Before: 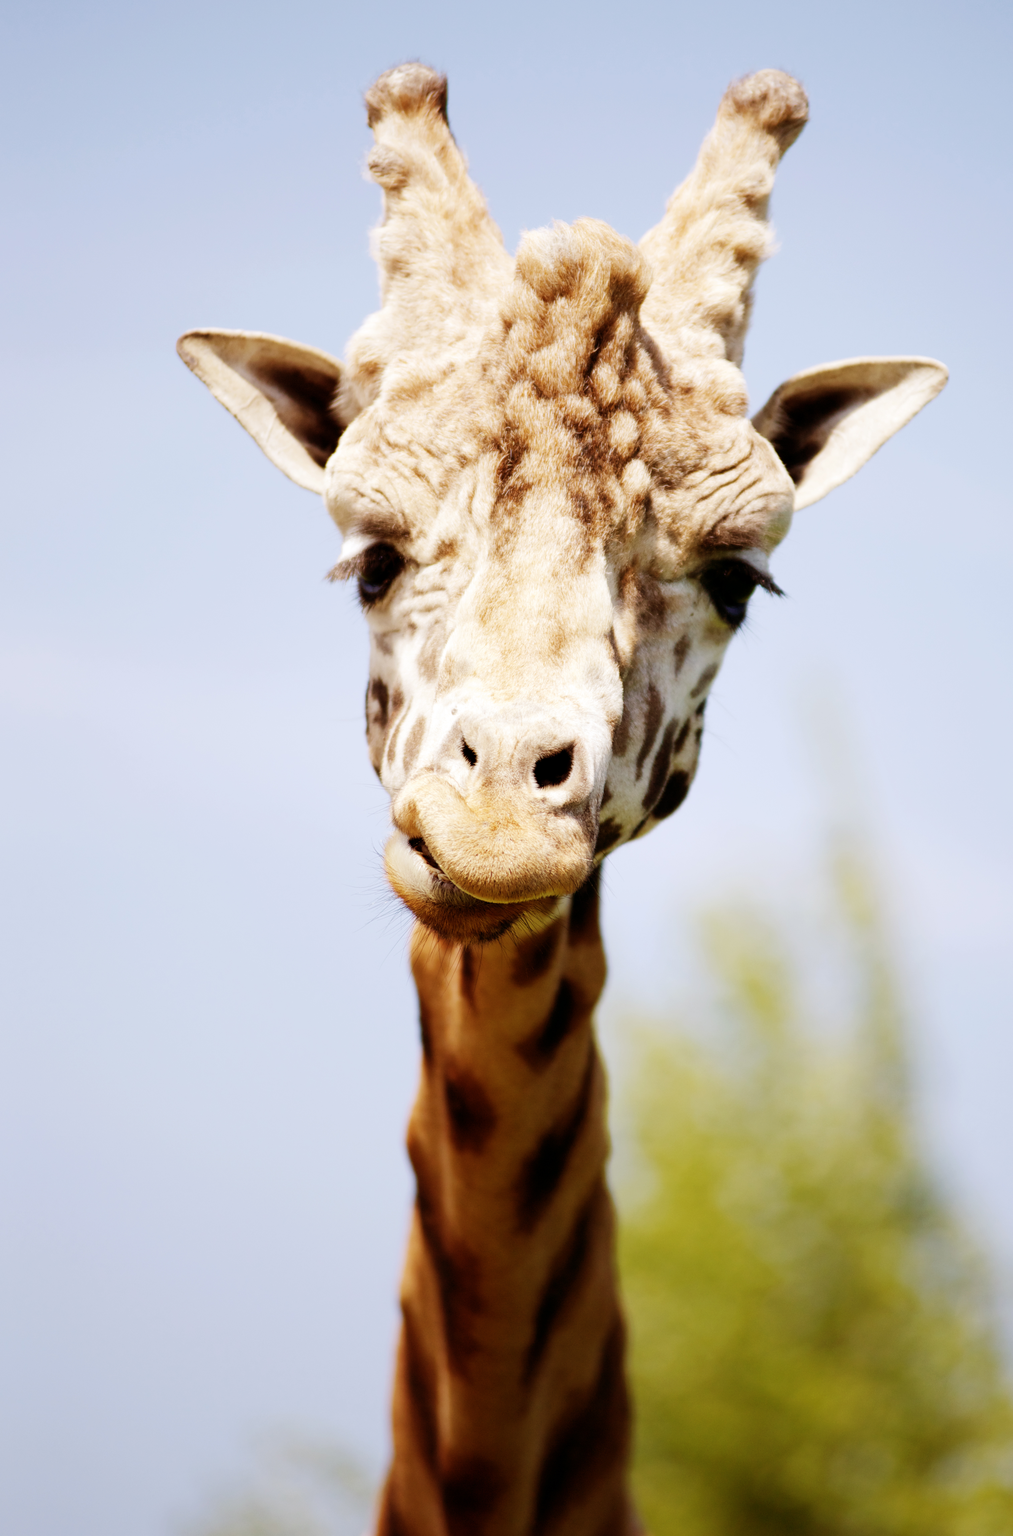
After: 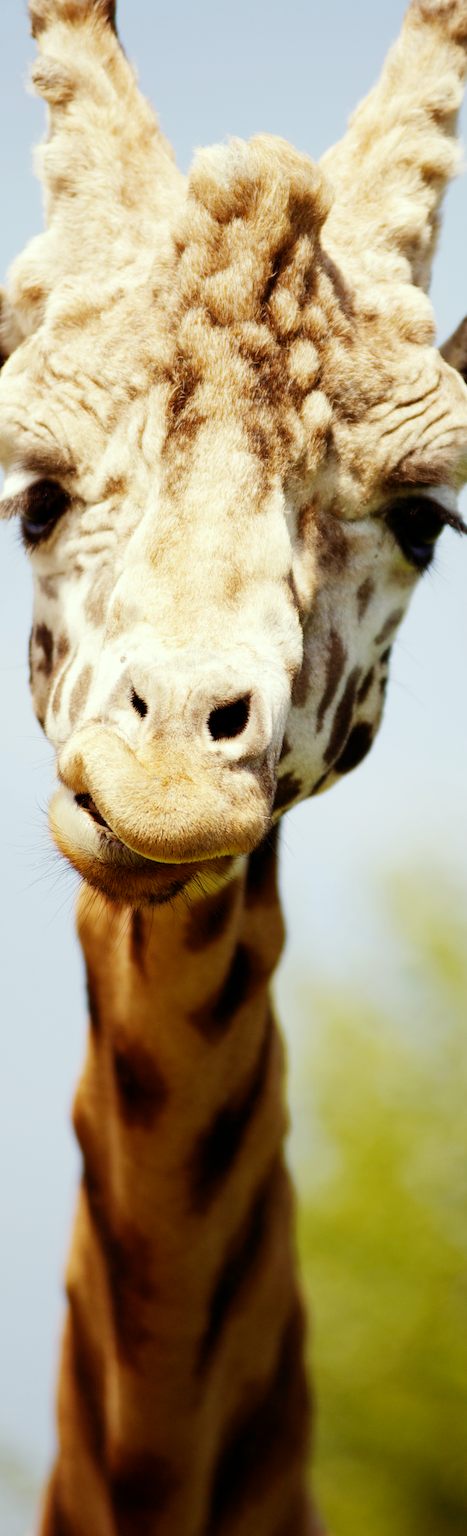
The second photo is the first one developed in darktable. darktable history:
crop: left 33.452%, top 6.025%, right 23.155%
color correction: highlights a* -4.28, highlights b* 6.53
